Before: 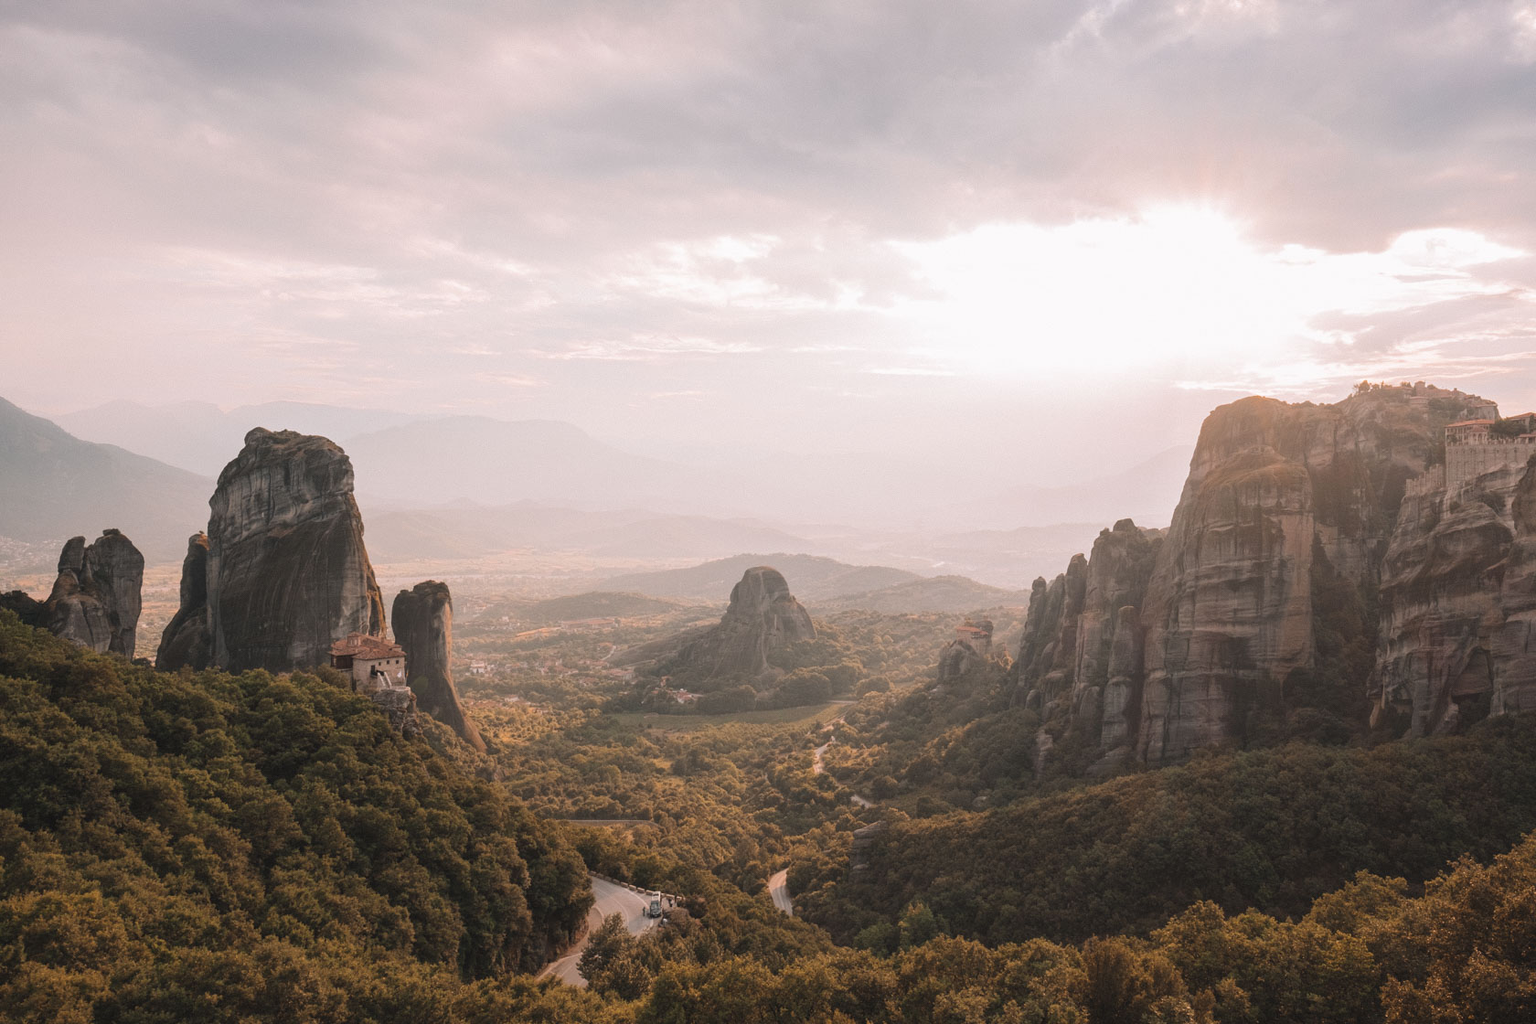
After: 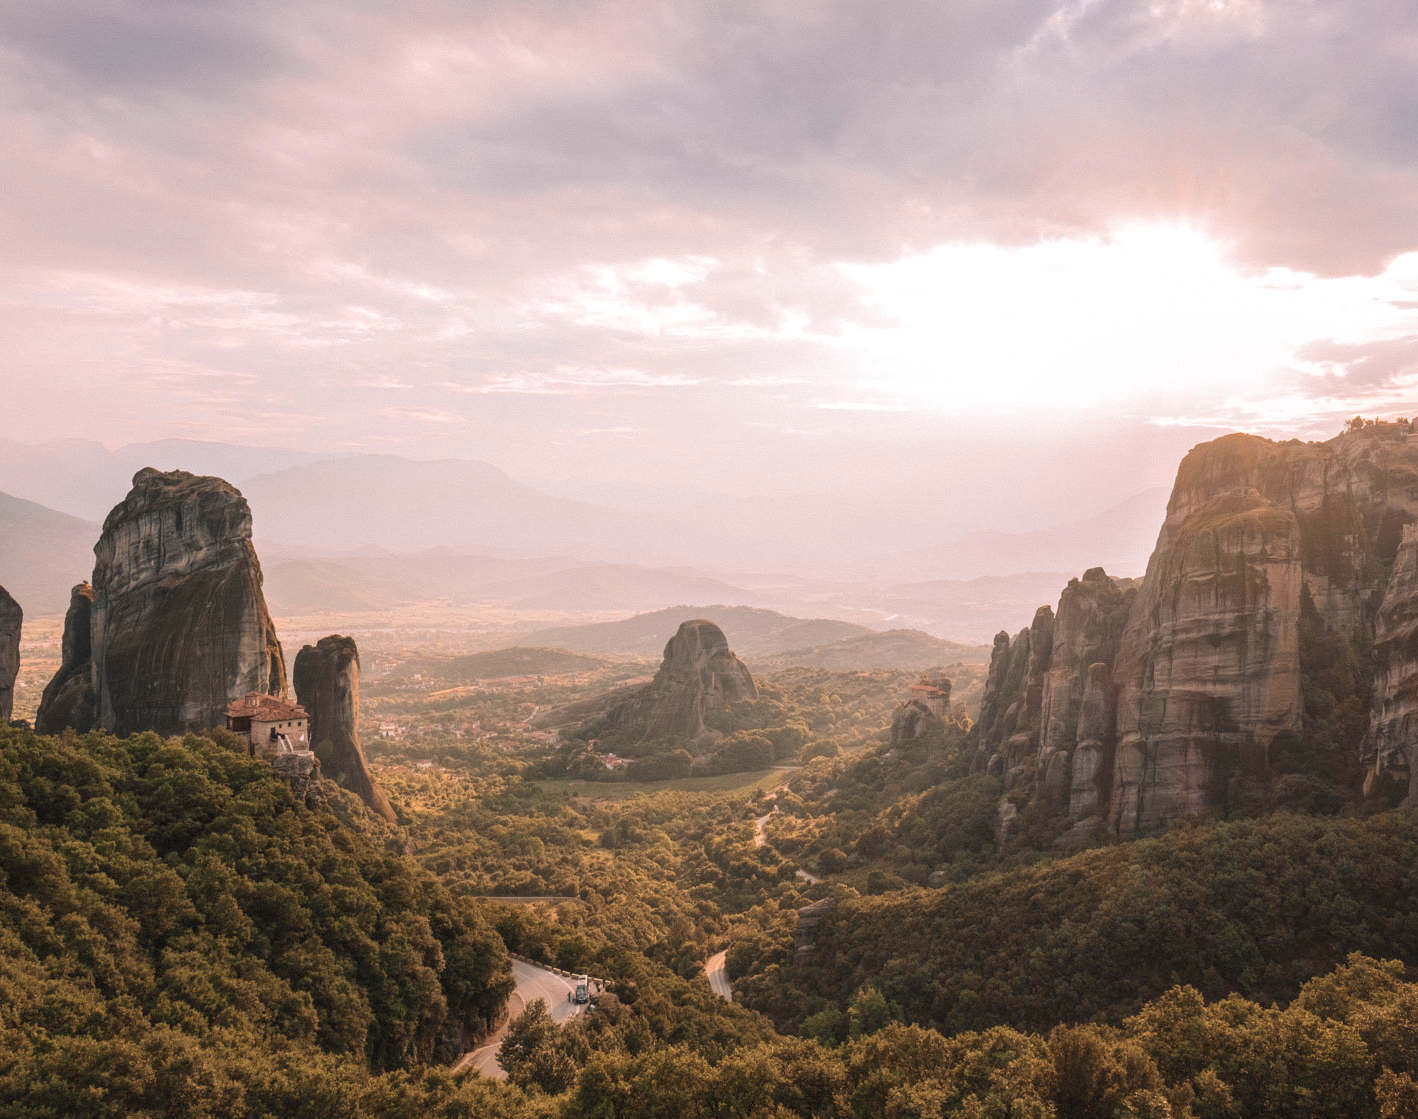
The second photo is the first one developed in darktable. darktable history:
crop: left 8.063%, right 7.516%
velvia: strength 45.14%
local contrast: detail 130%
